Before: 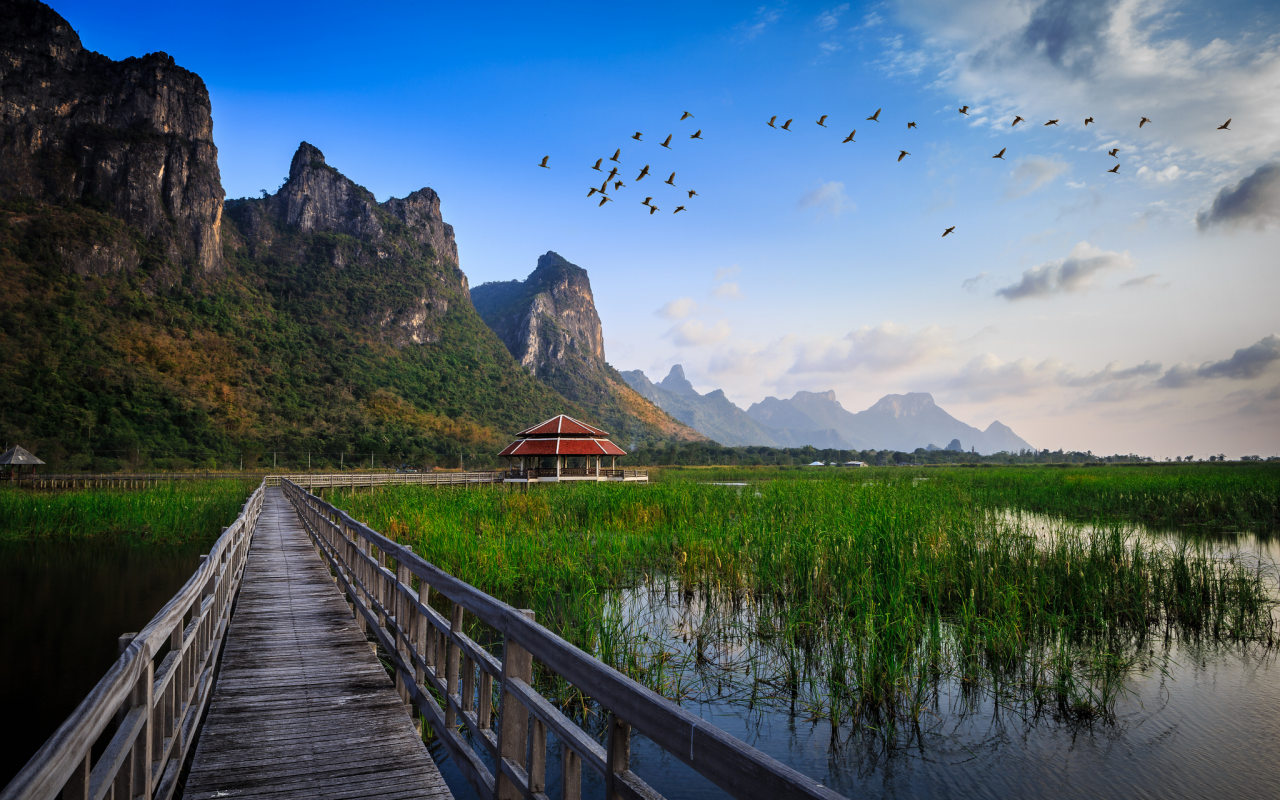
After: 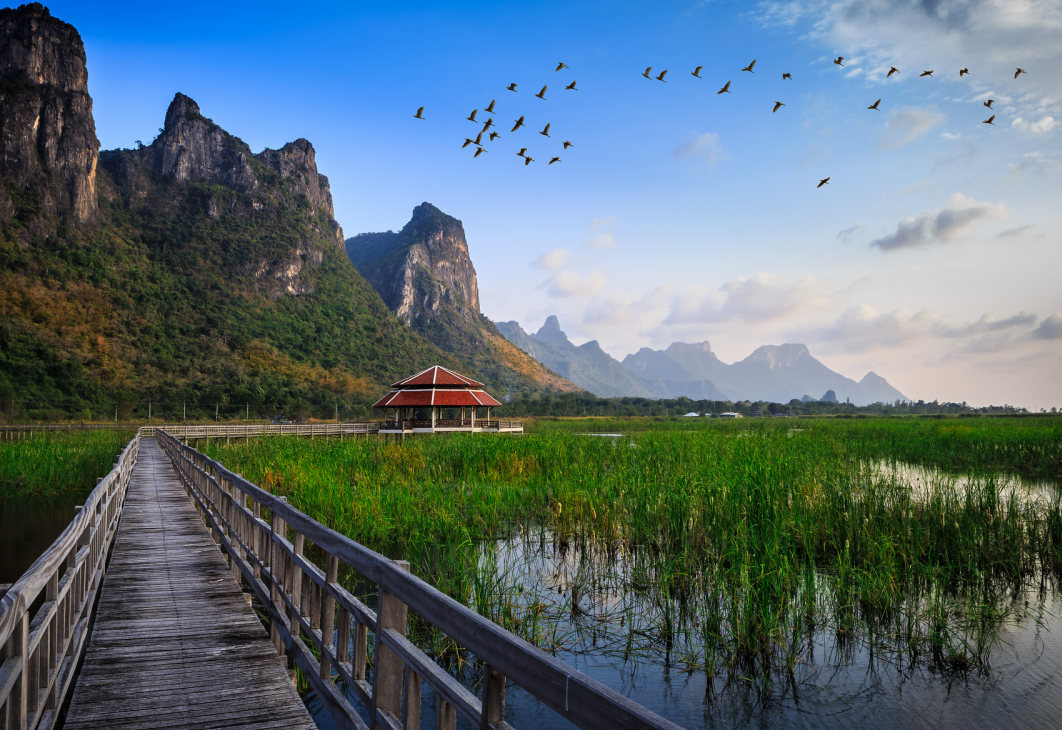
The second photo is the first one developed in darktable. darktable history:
crop: left 9.821%, top 6.205%, right 7.196%, bottom 2.448%
